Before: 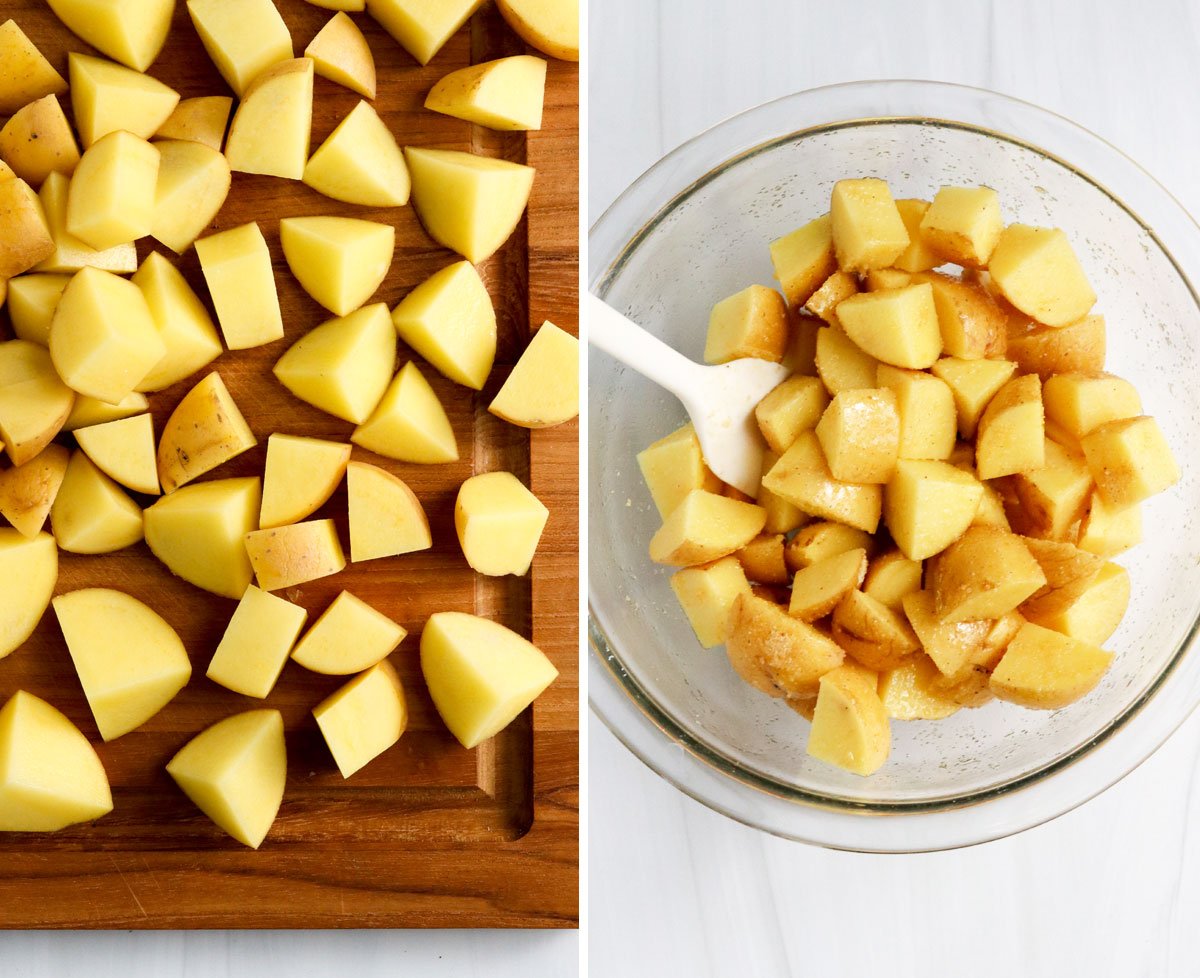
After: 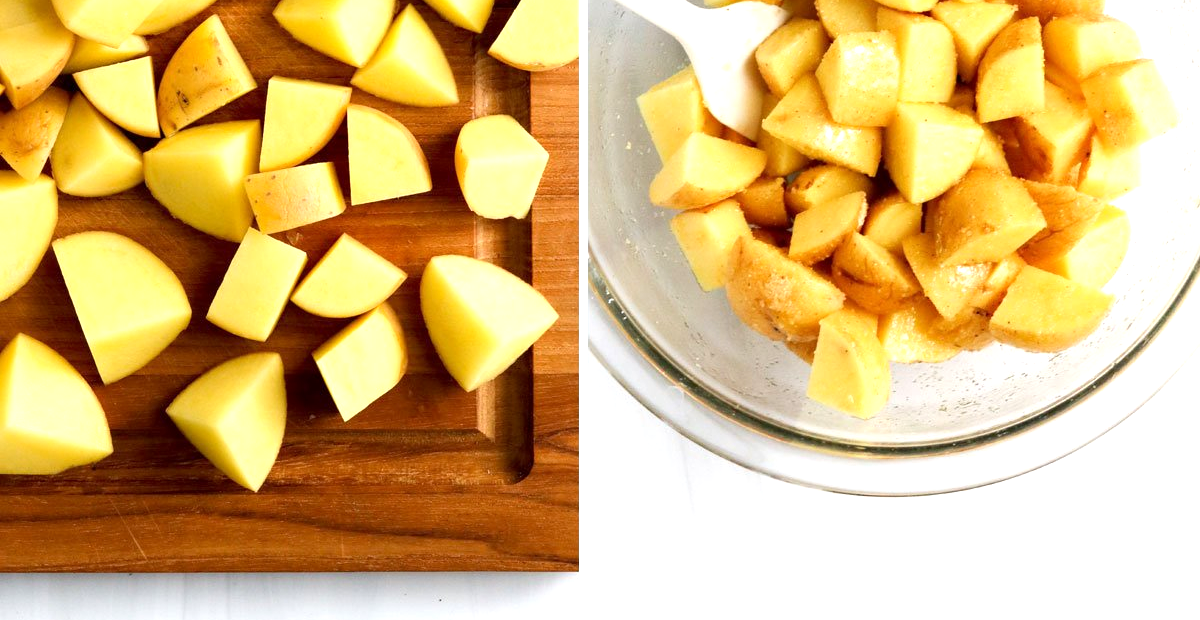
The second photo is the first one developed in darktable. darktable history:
exposure: black level correction 0.001, exposure 0.499 EV, compensate highlight preservation false
crop and rotate: top 36.603%
